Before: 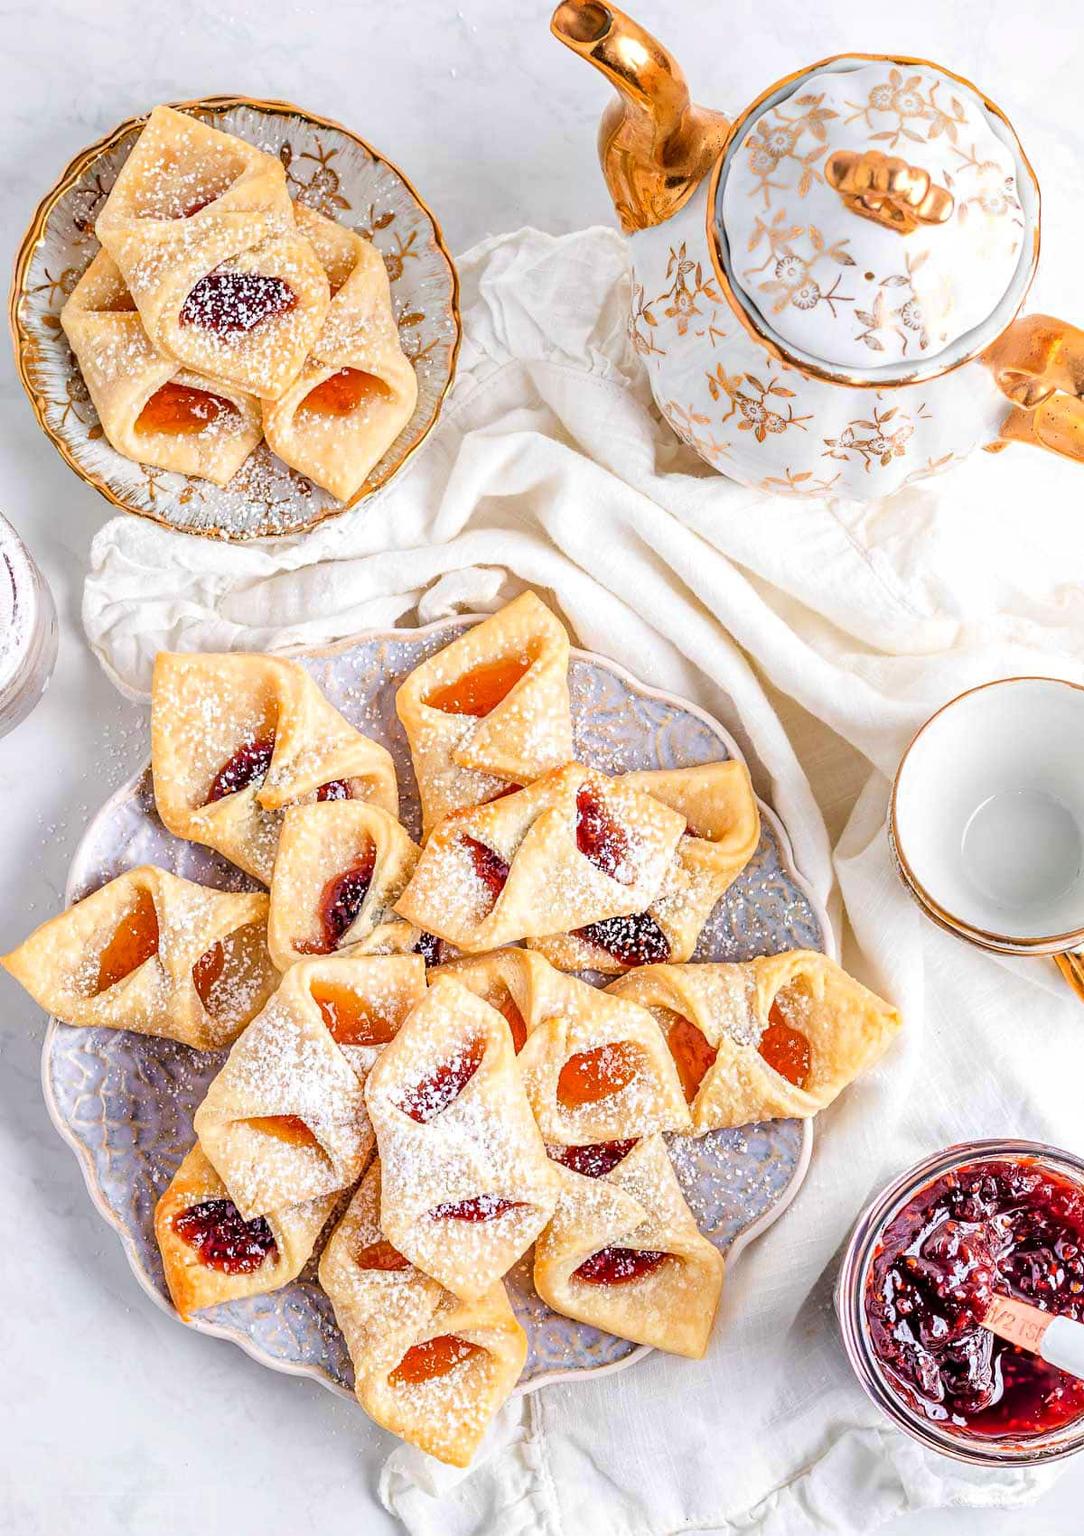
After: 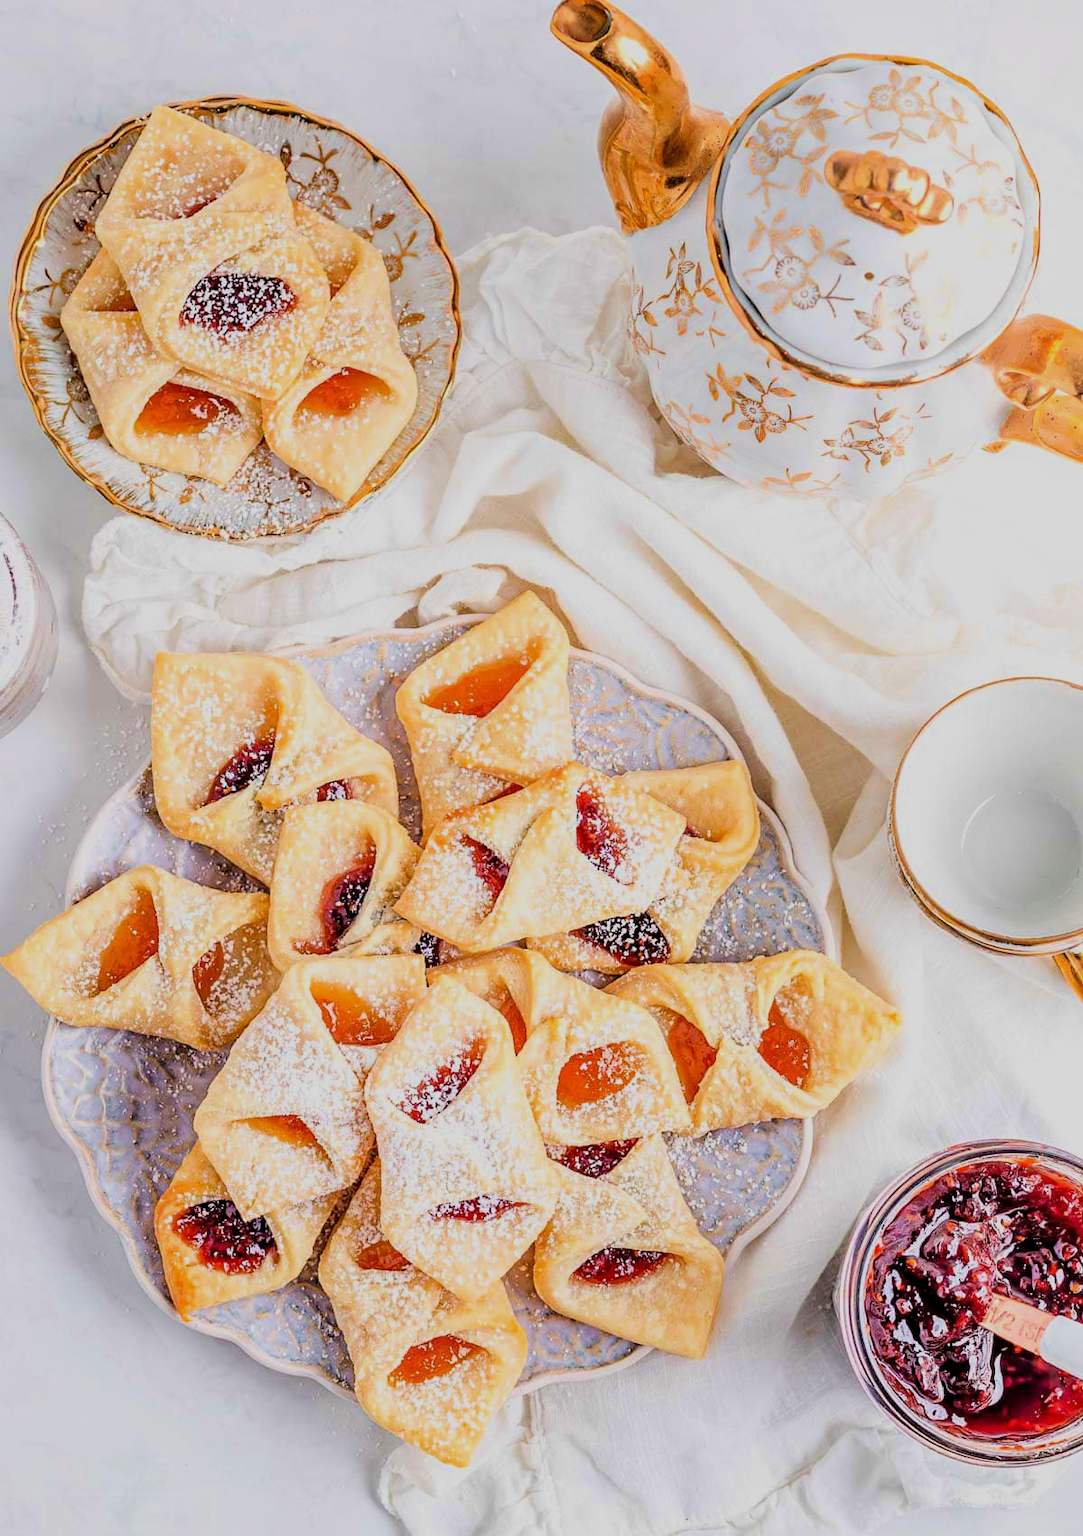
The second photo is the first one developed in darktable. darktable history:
filmic rgb: black relative exposure -7.83 EV, white relative exposure 4.29 EV, threshold 3.03 EV, hardness 3.86, color science v6 (2022), enable highlight reconstruction true
